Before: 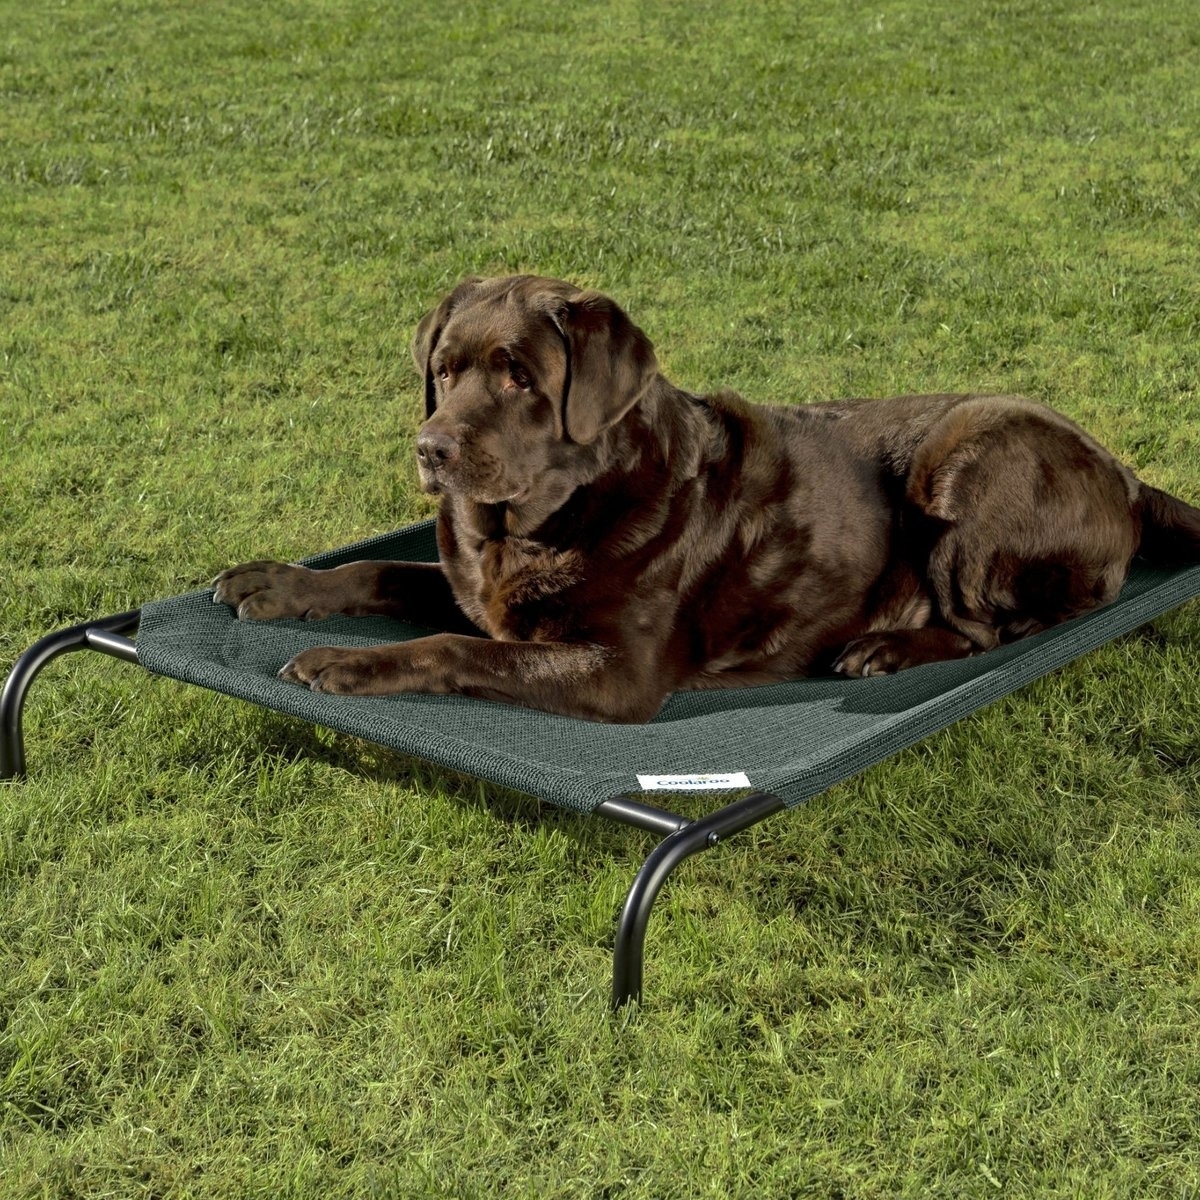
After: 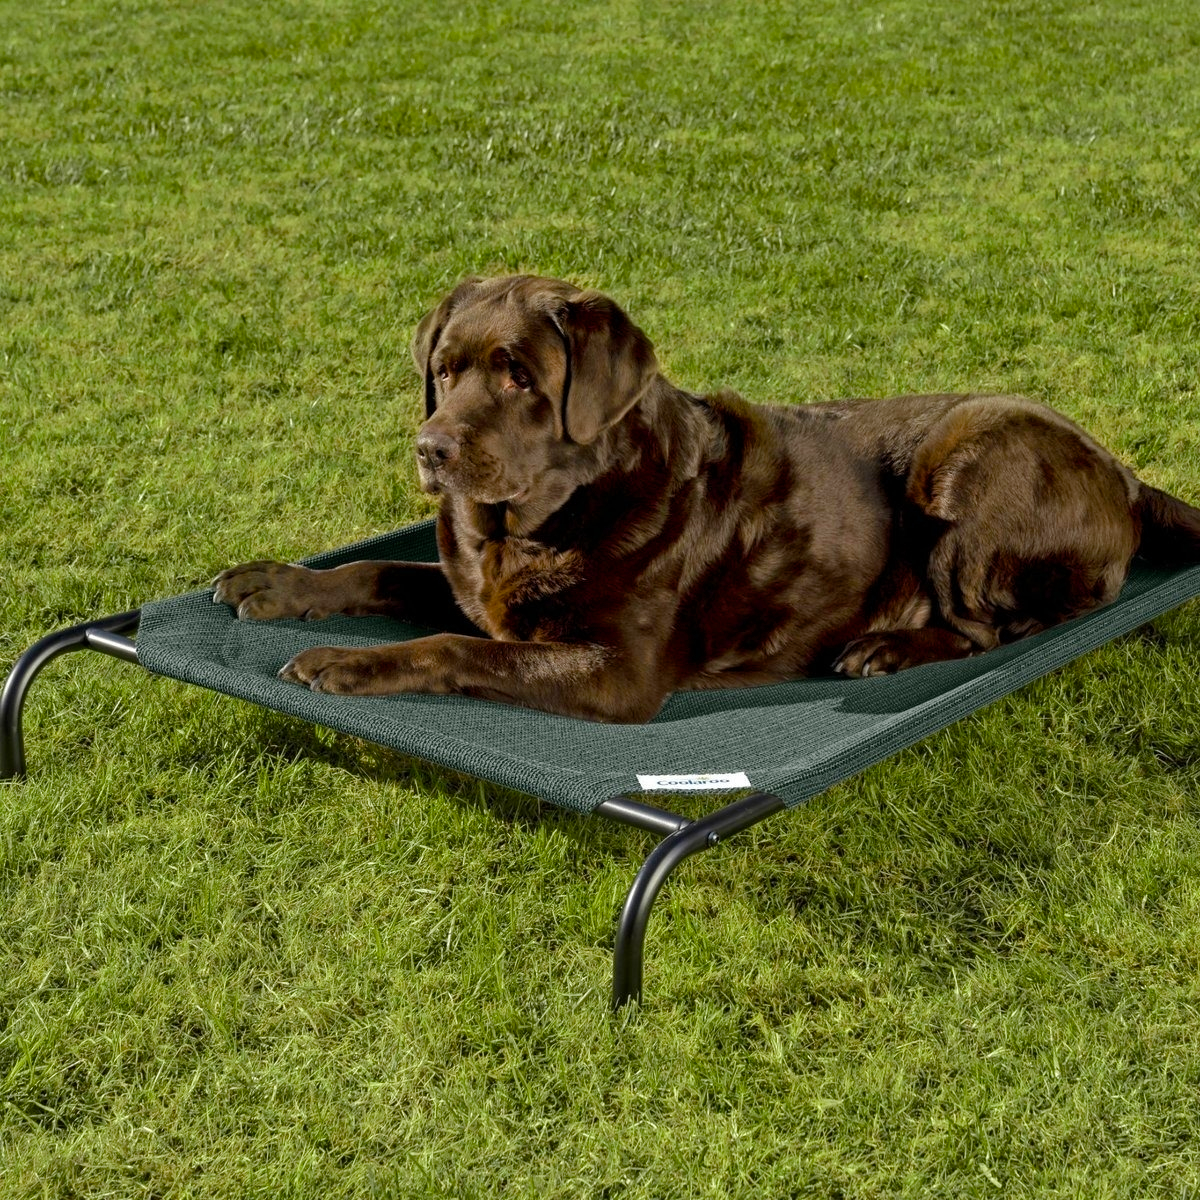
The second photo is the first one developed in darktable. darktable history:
color balance rgb: perceptual saturation grading › global saturation 20.727%, perceptual saturation grading › highlights -19.9%, perceptual saturation grading › shadows 29.524%
